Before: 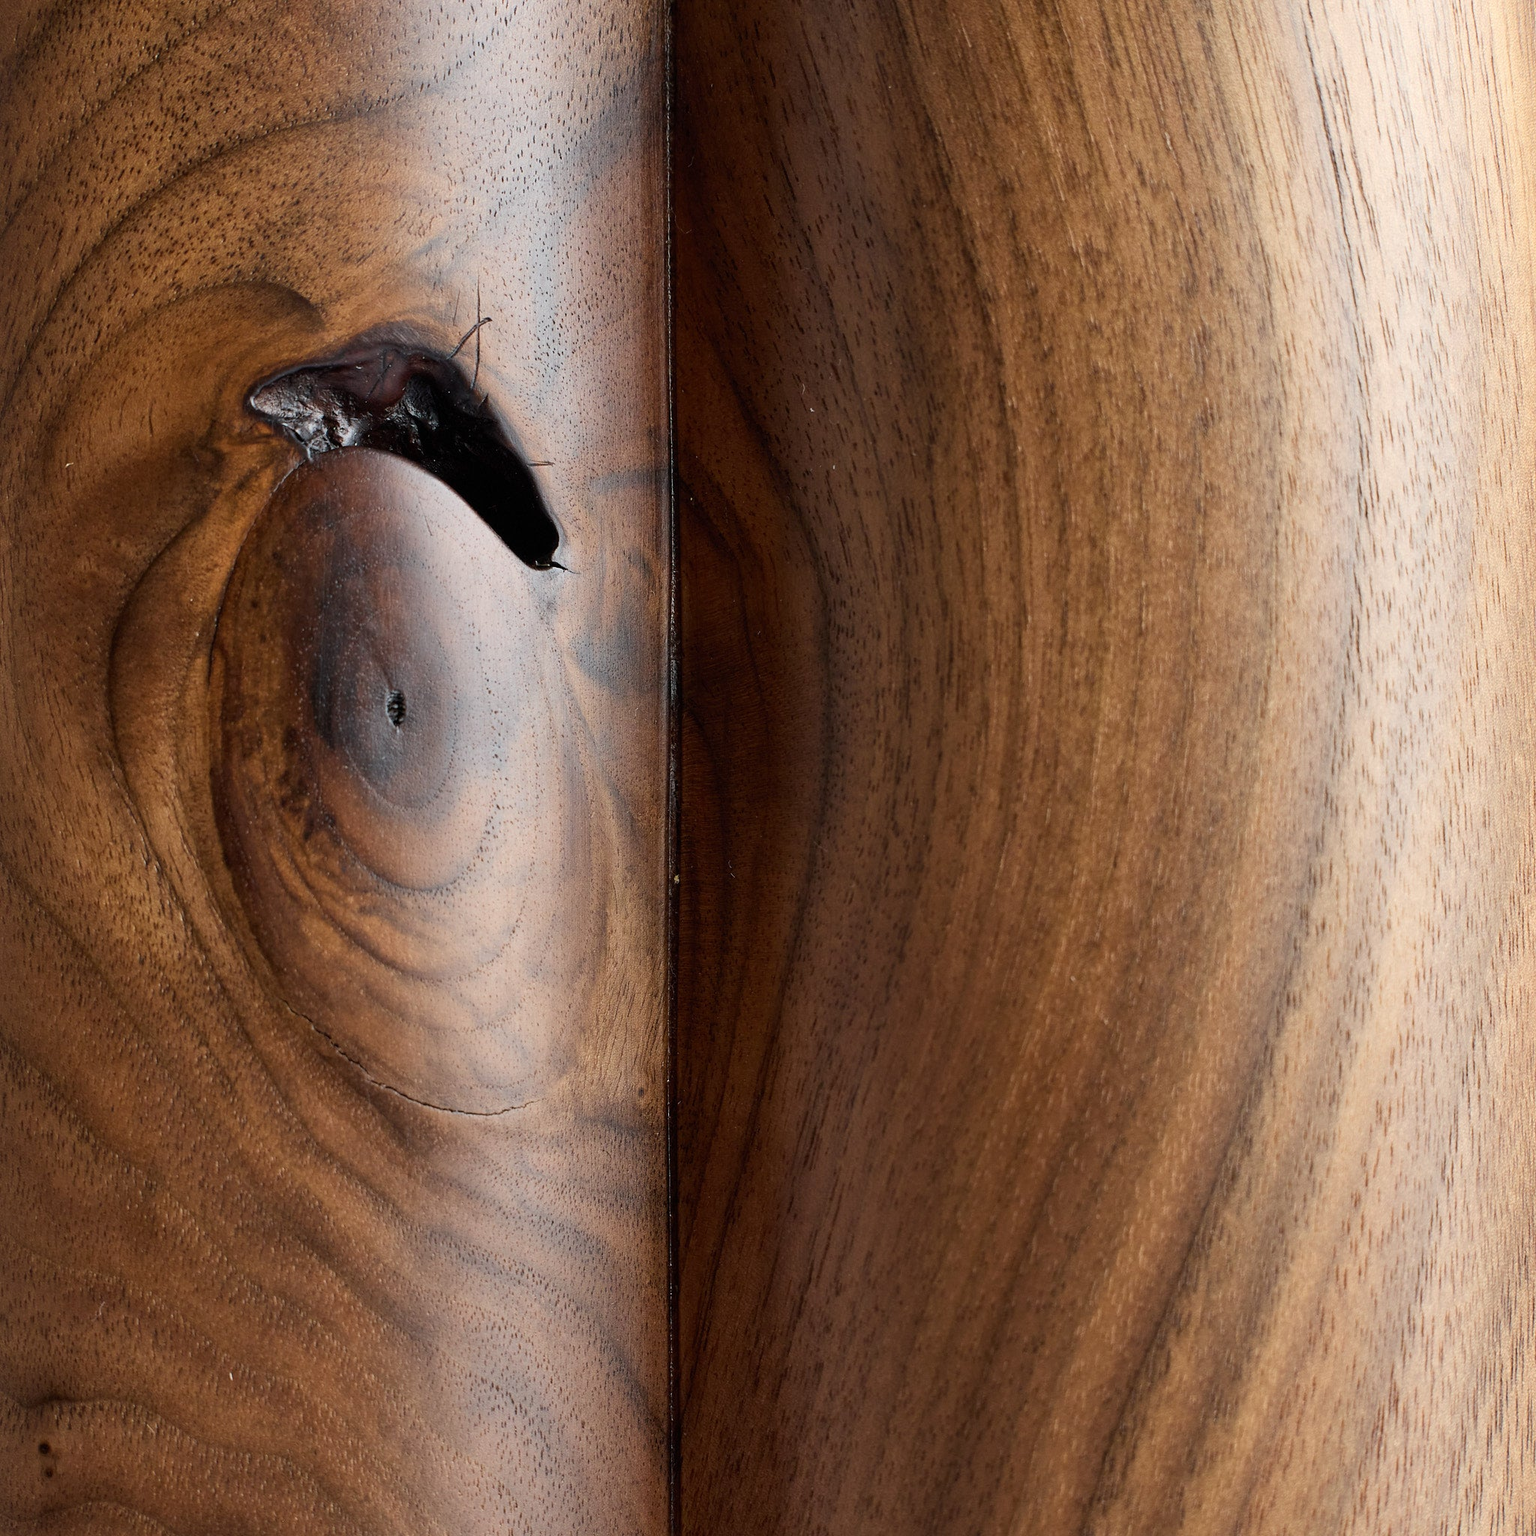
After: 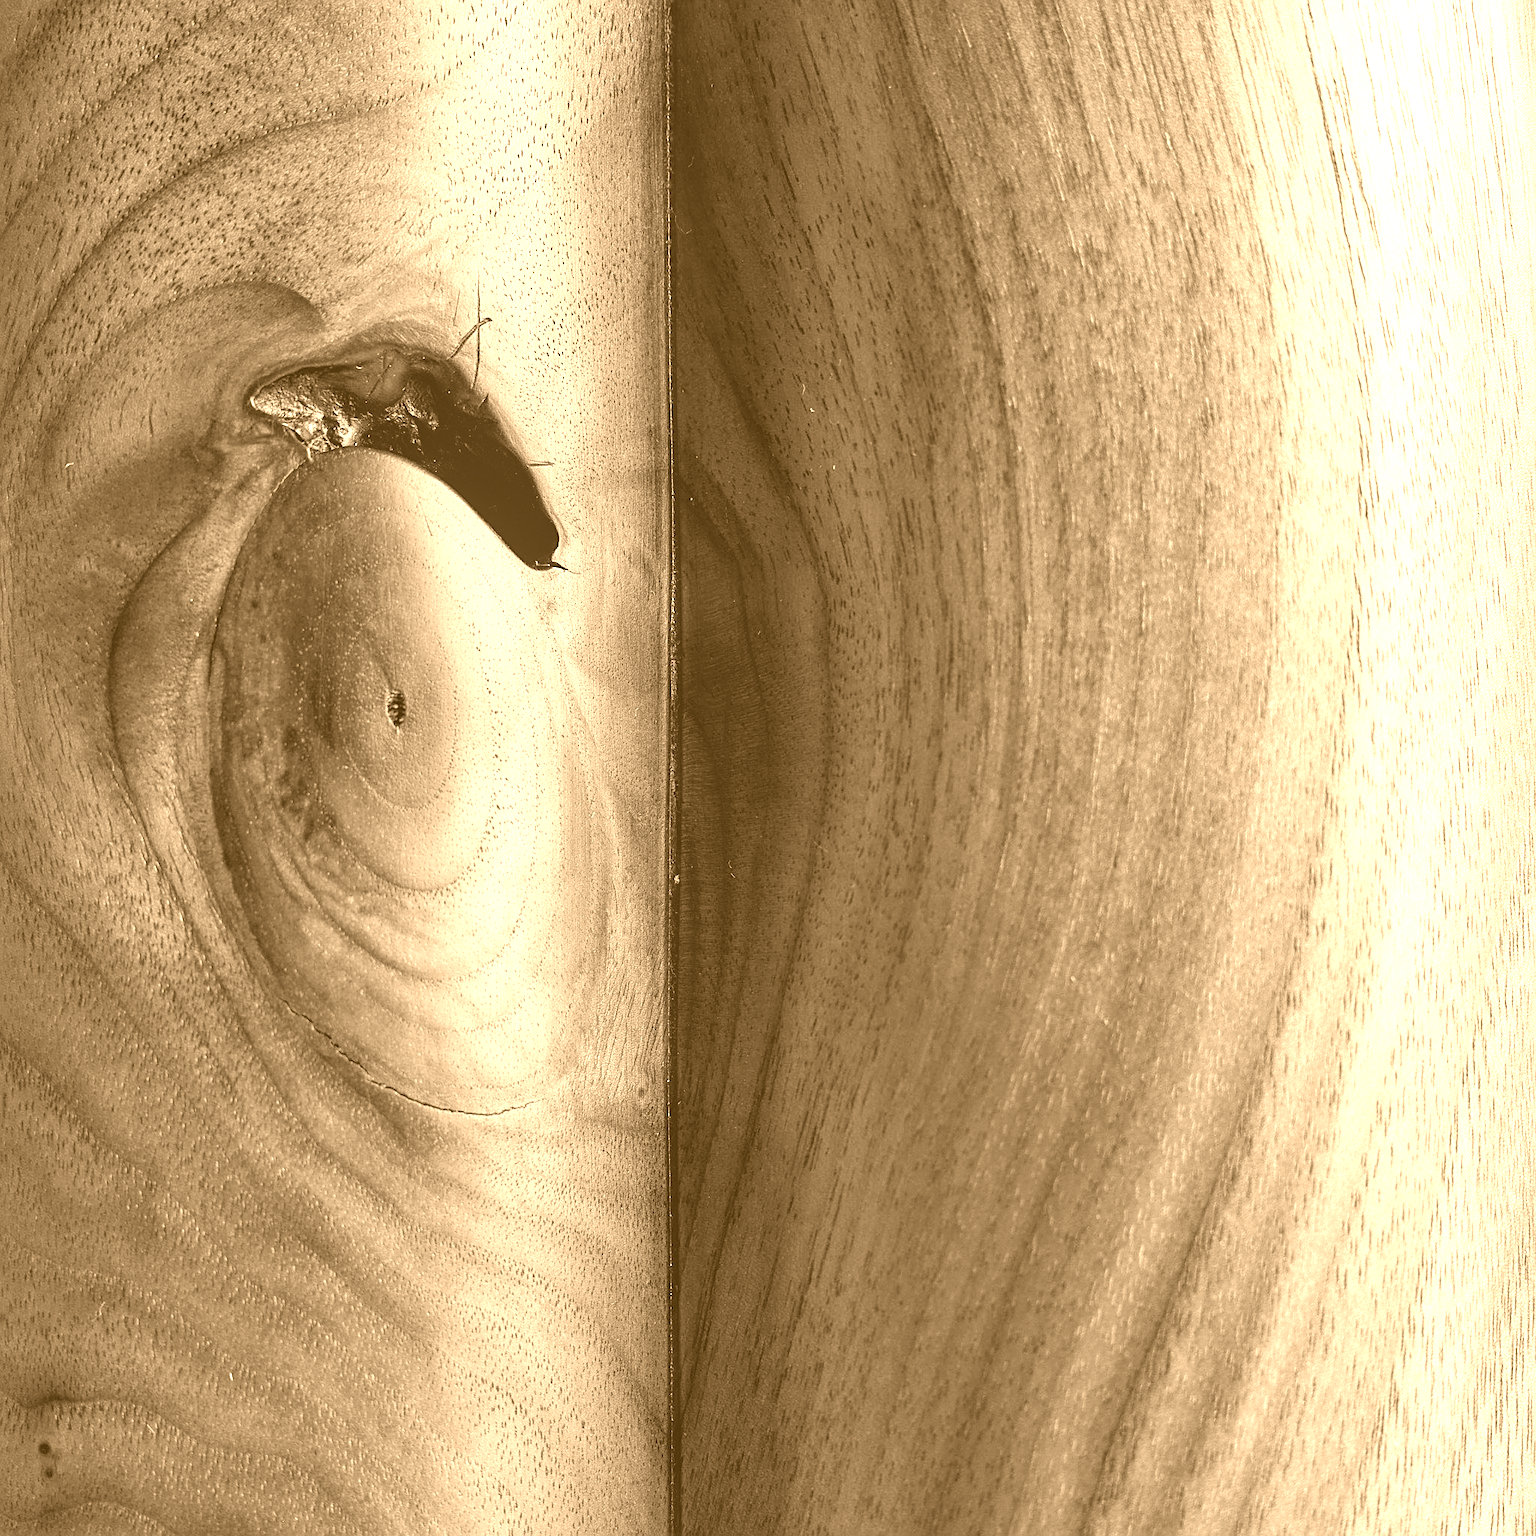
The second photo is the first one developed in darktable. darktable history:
sharpen: on, module defaults
colorize: hue 28.8°, source mix 100%
local contrast: on, module defaults
